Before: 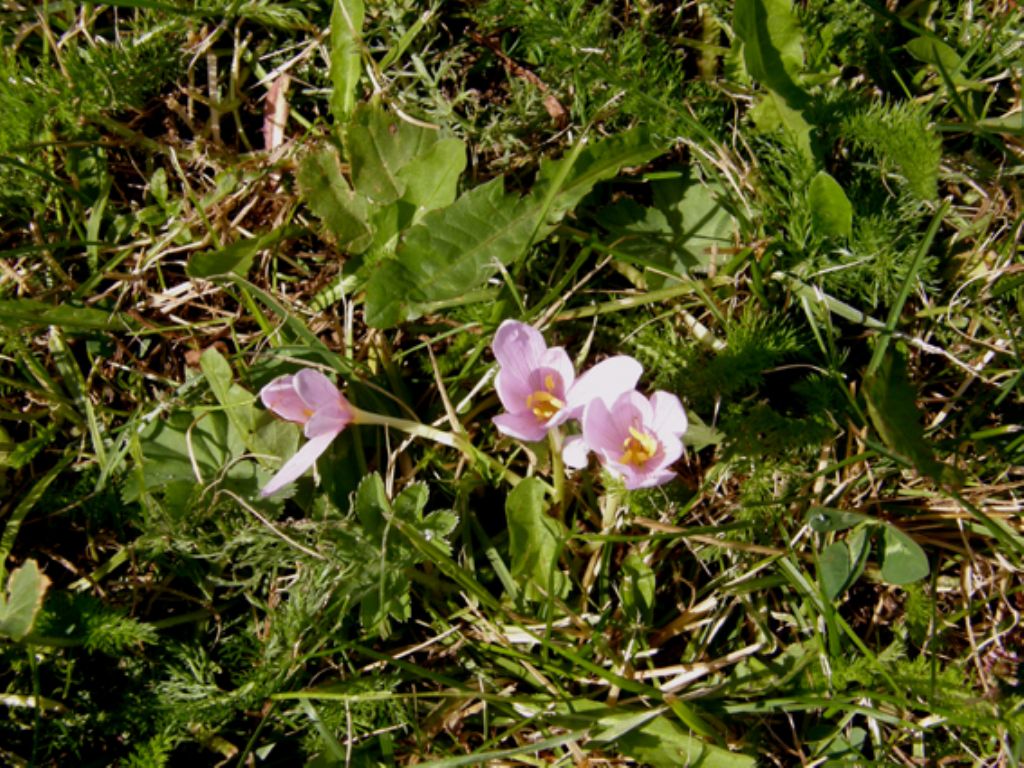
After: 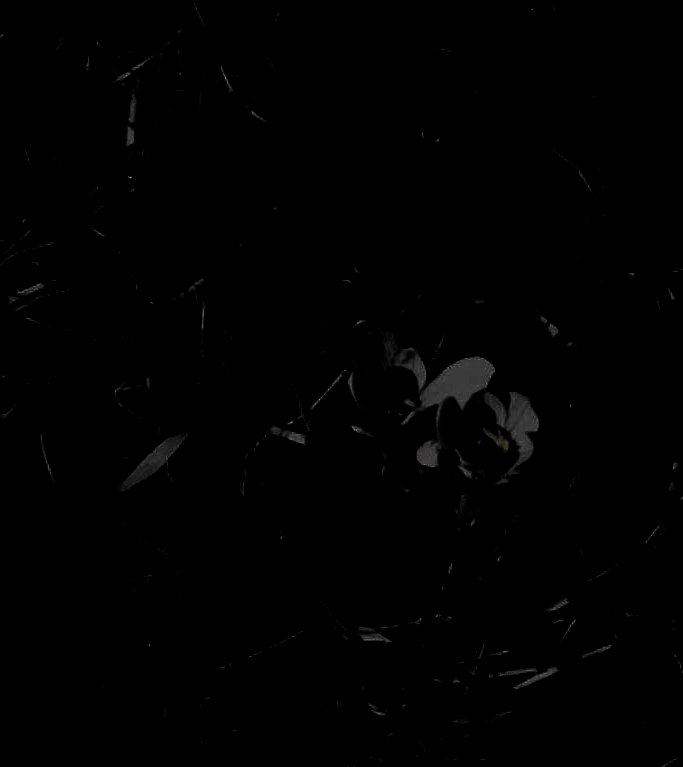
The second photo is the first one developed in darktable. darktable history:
levels: levels [0.721, 0.937, 0.997]
crop and rotate: left 14.451%, right 18.769%
